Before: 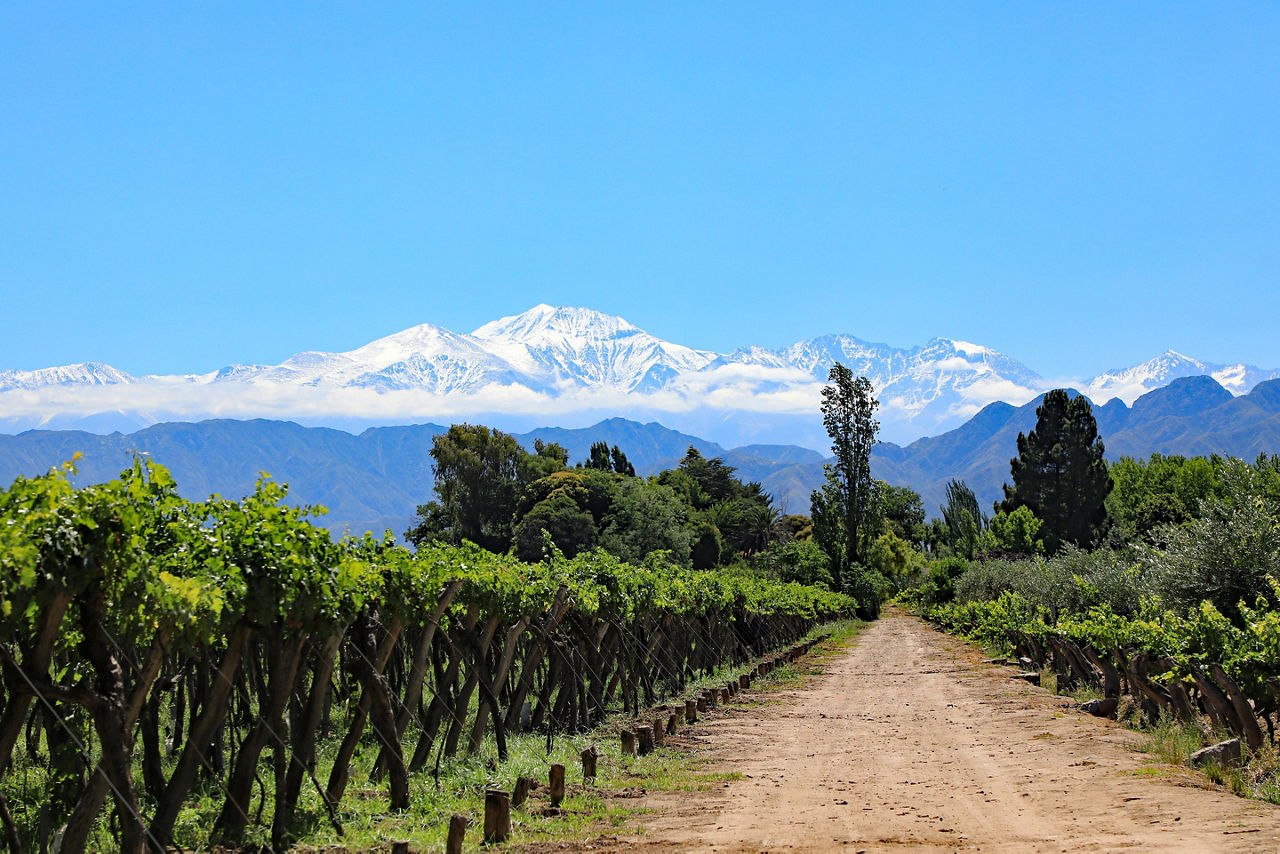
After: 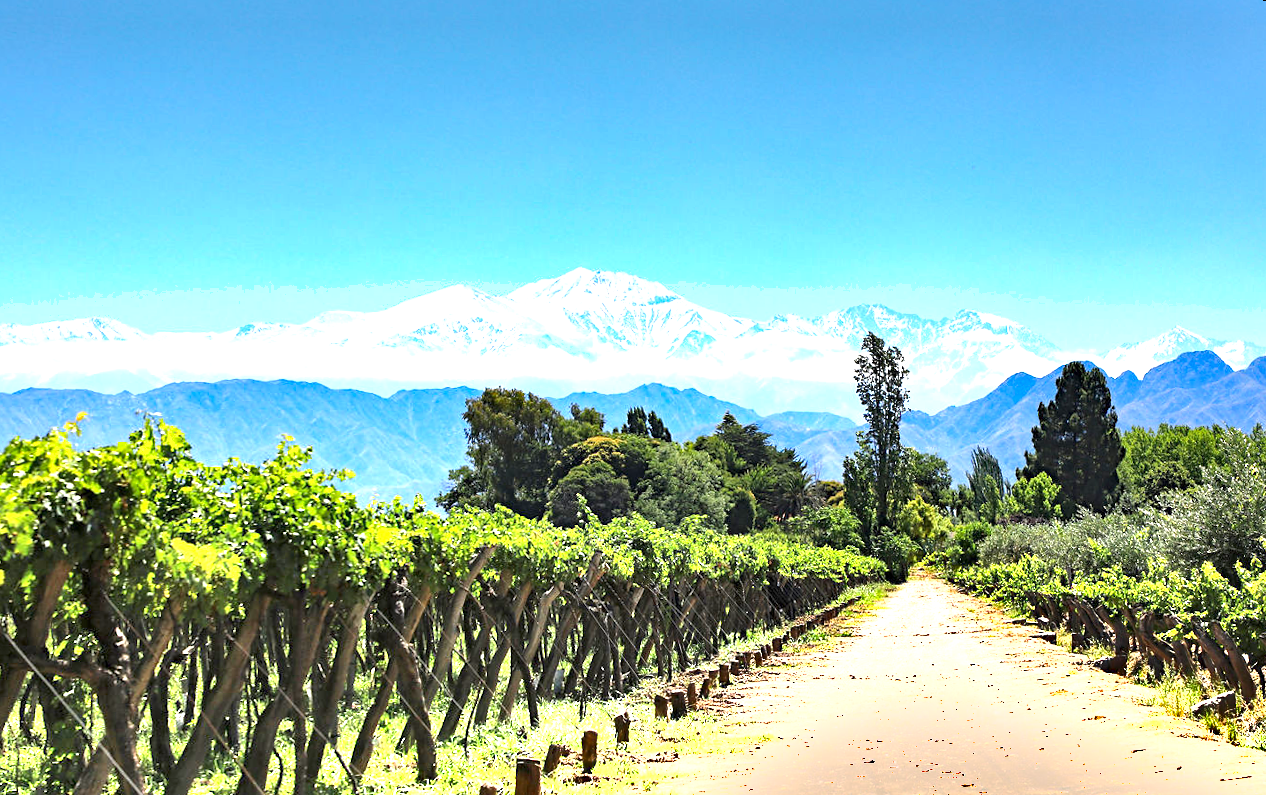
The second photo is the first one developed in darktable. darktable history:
graduated density: density -3.9 EV
shadows and highlights: shadows 49, highlights -41, soften with gaussian
rotate and perspective: rotation 0.679°, lens shift (horizontal) 0.136, crop left 0.009, crop right 0.991, crop top 0.078, crop bottom 0.95
